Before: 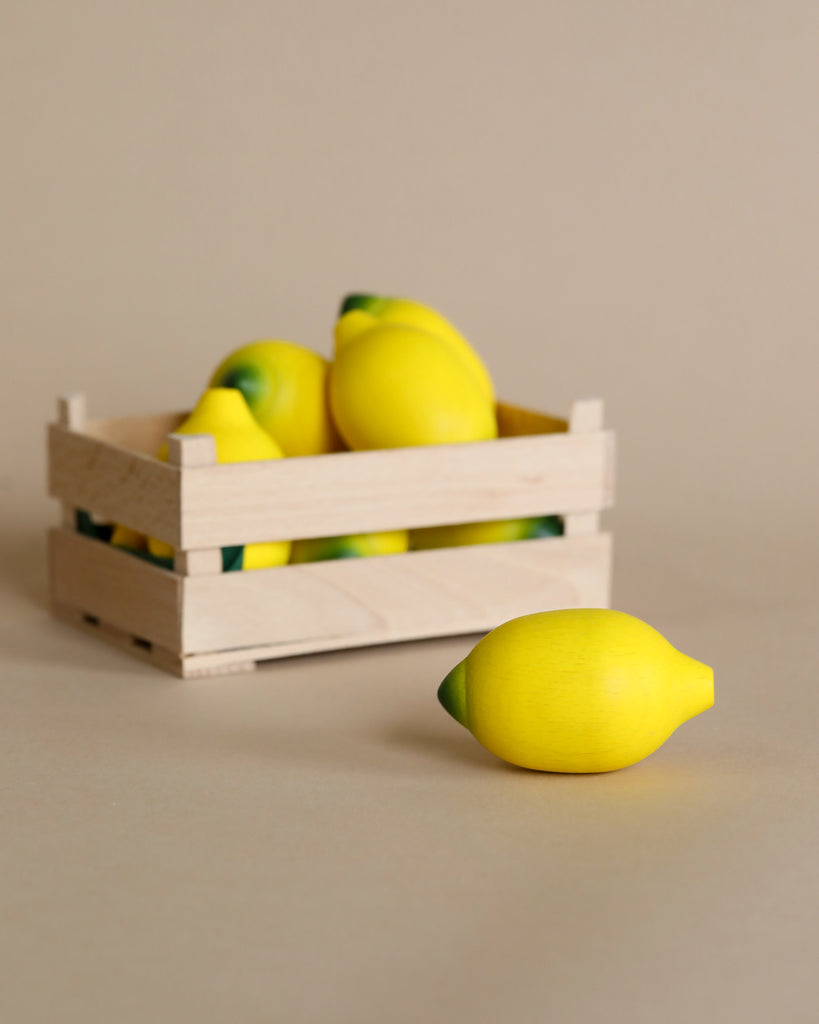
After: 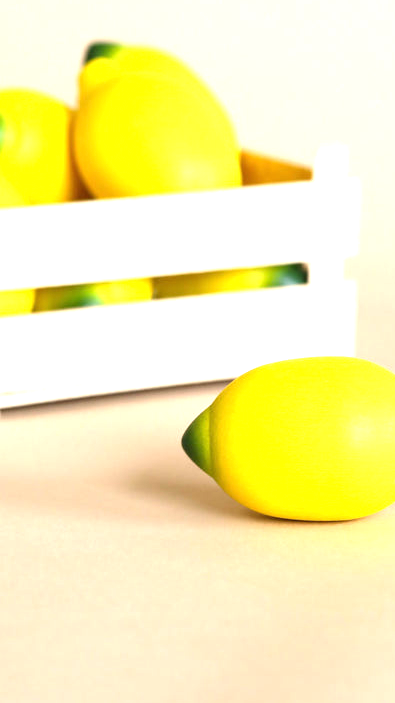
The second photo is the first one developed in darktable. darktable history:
crop: left 31.379%, top 24.658%, right 20.326%, bottom 6.628%
exposure: black level correction 0, exposure 1.45 EV, compensate exposure bias true, compensate highlight preservation false
